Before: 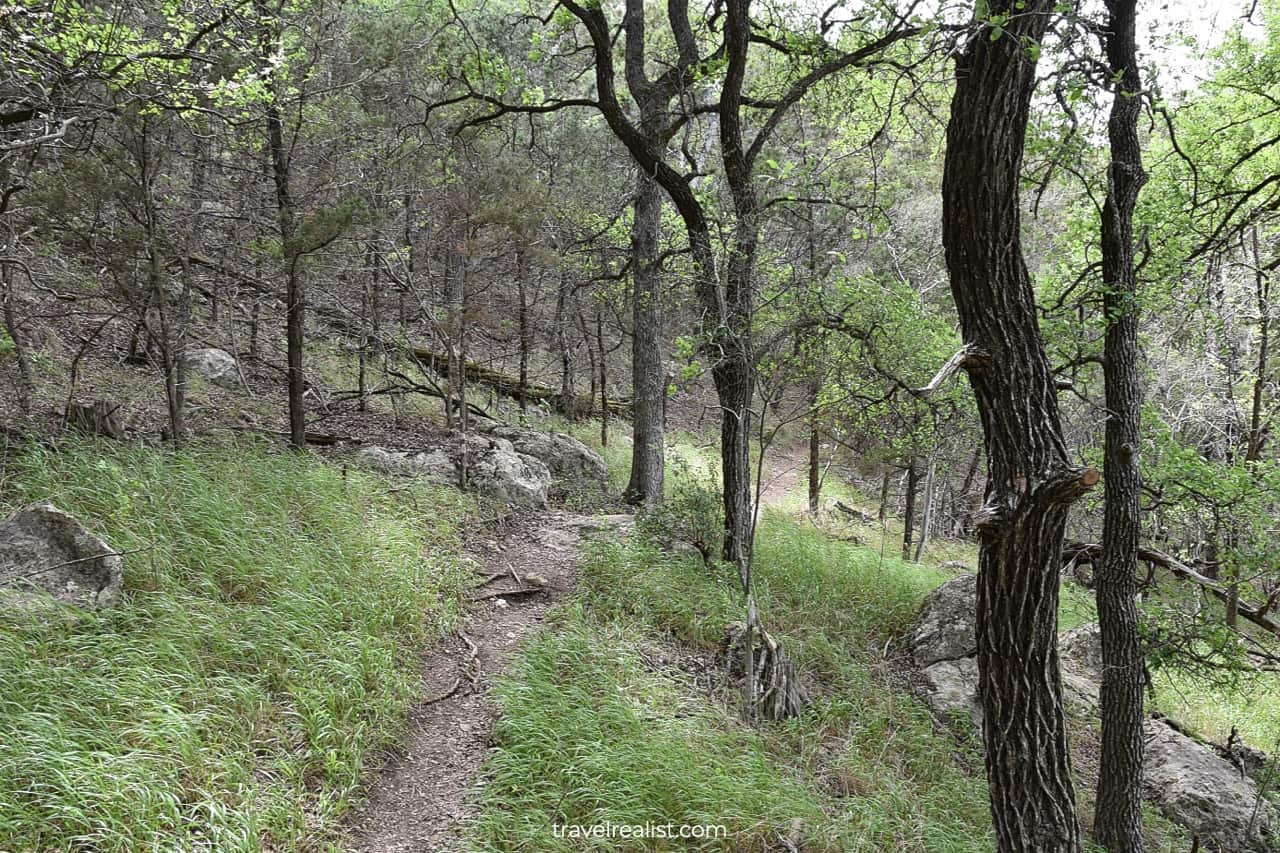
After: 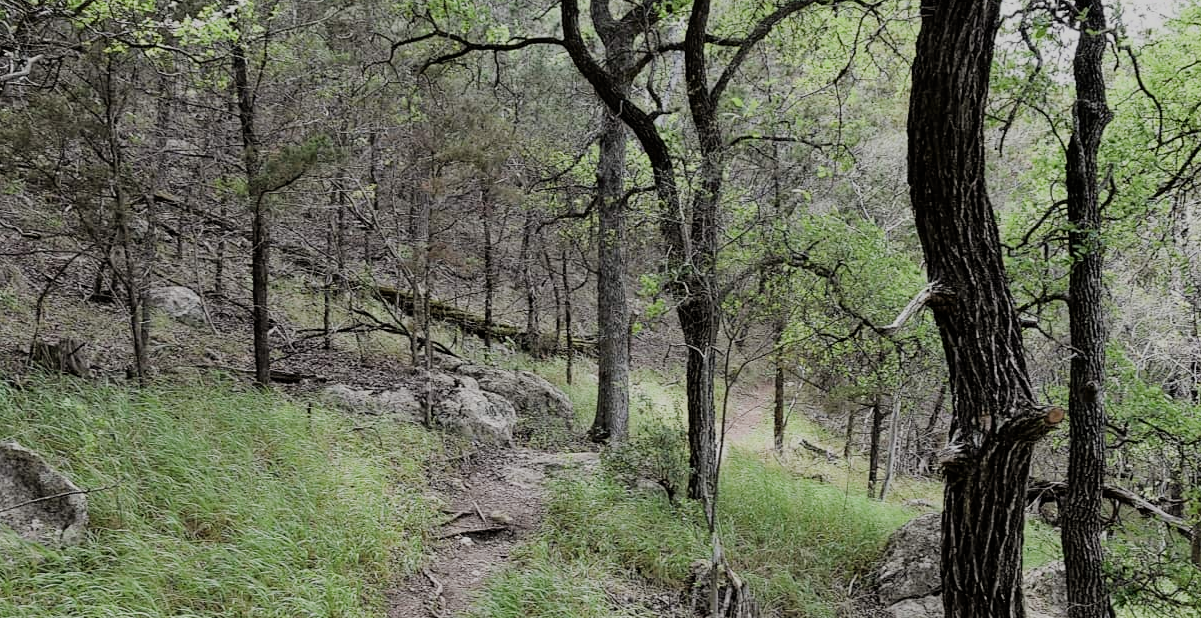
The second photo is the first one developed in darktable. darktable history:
filmic rgb: black relative exposure -6.98 EV, white relative exposure 5.63 EV, hardness 2.86
crop: left 2.737%, top 7.287%, right 3.421%, bottom 20.179%
